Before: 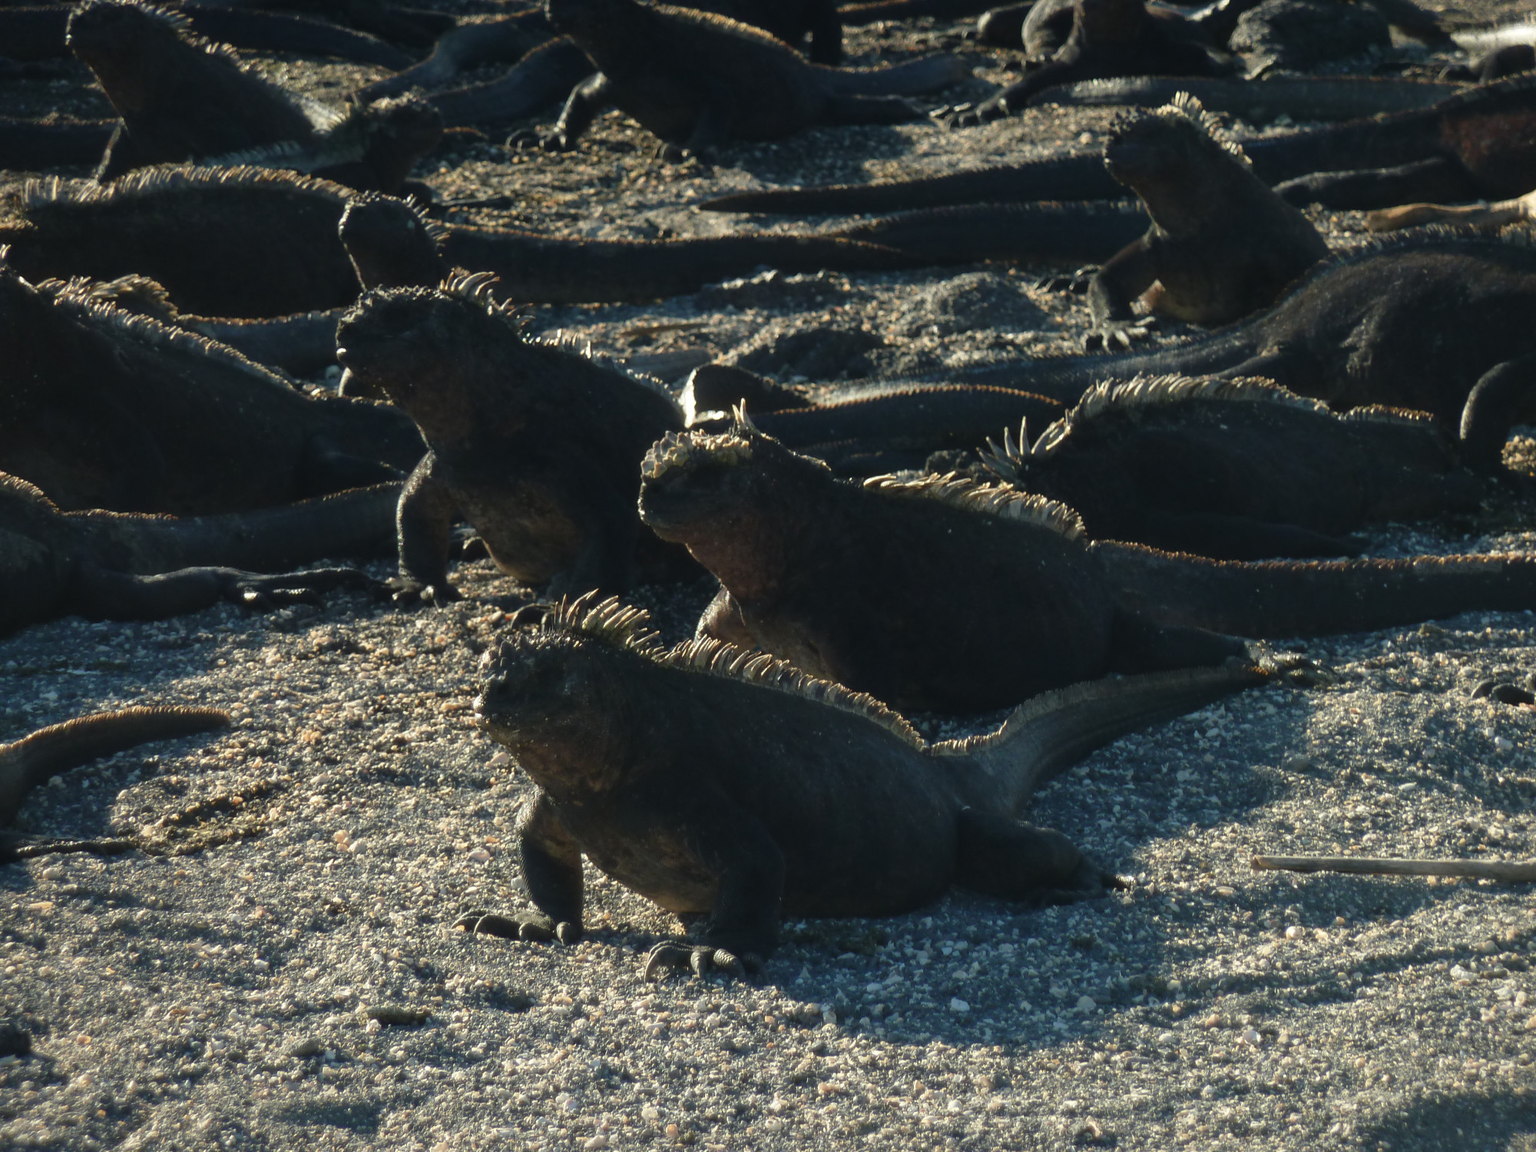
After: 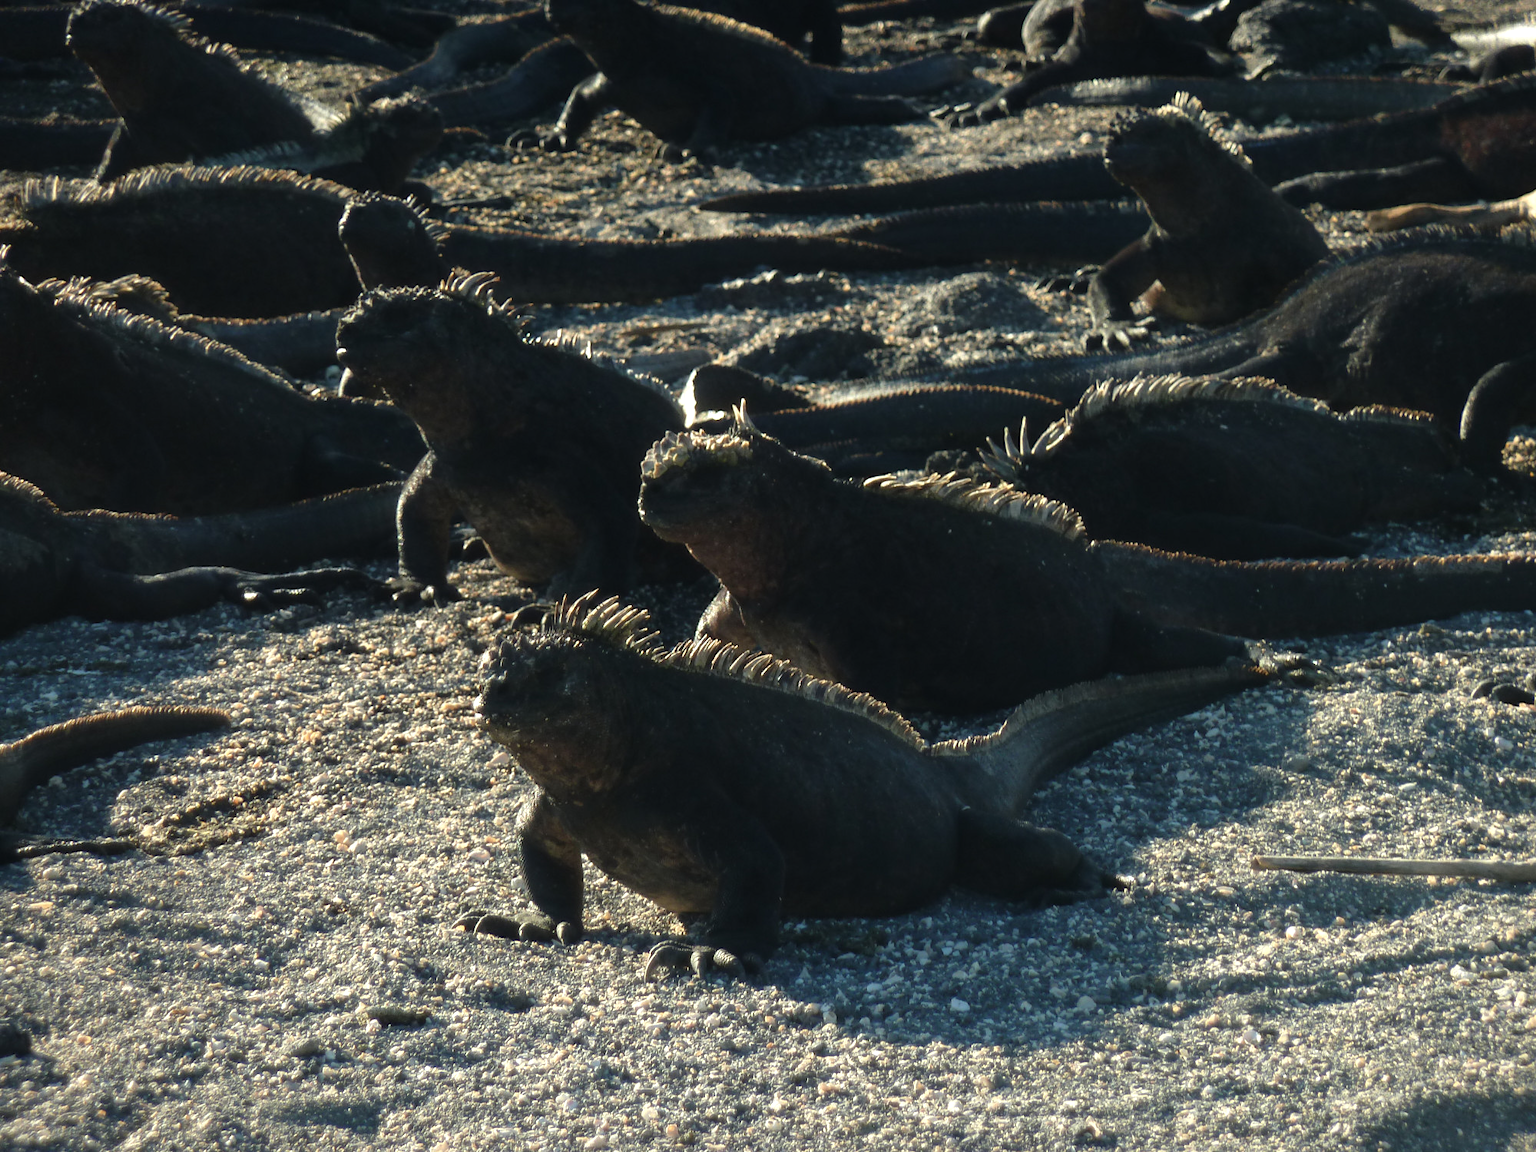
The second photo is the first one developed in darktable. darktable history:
tone equalizer: -8 EV -0.447 EV, -7 EV -0.424 EV, -6 EV -0.338 EV, -5 EV -0.203 EV, -3 EV 0.218 EV, -2 EV 0.332 EV, -1 EV 0.402 EV, +0 EV 0.403 EV
